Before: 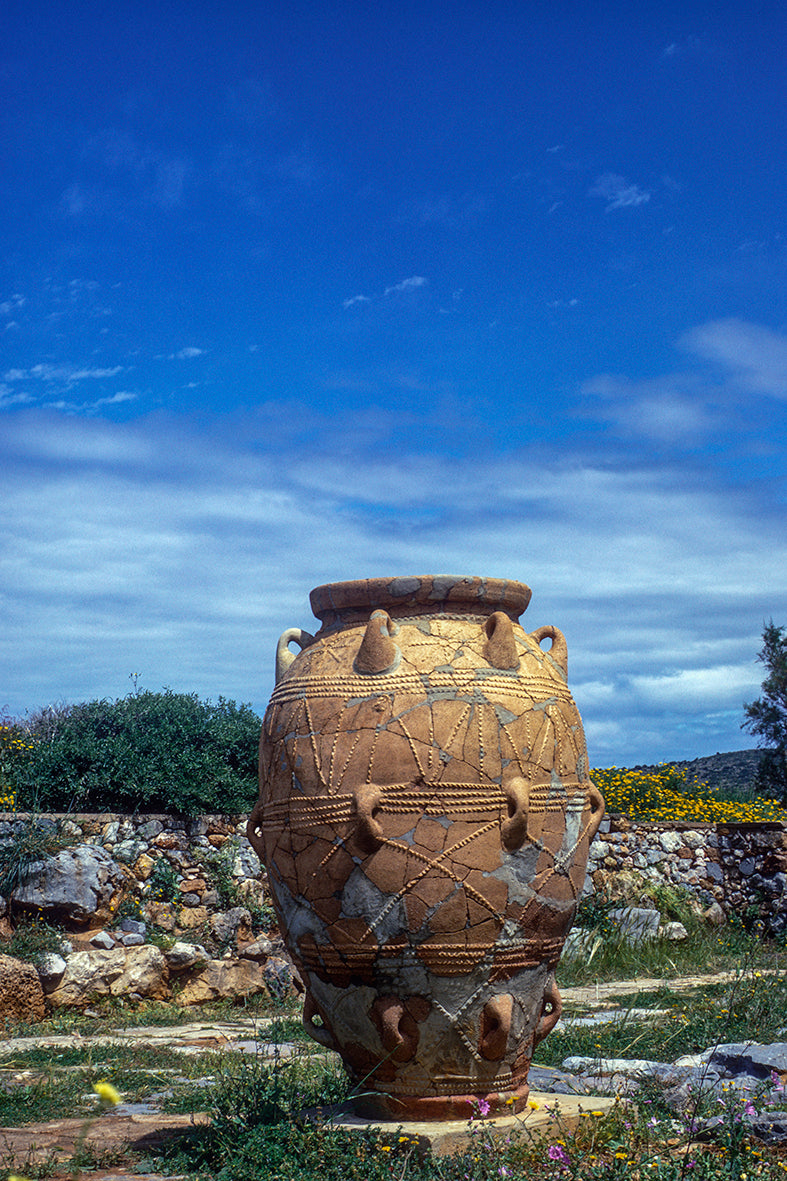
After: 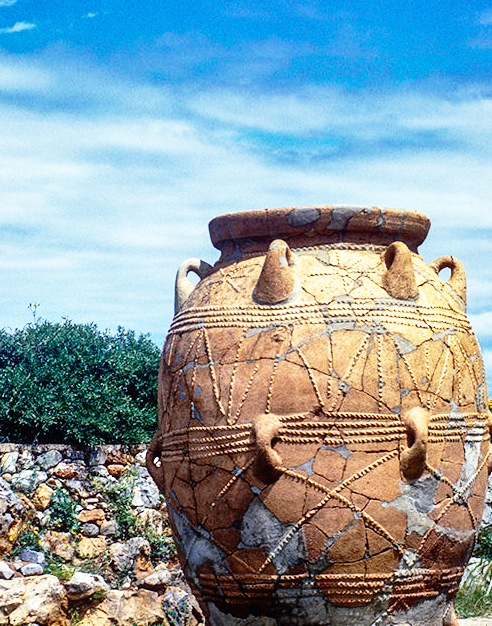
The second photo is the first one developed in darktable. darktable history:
shadows and highlights: low approximation 0.01, soften with gaussian
crop: left 12.903%, top 31.369%, right 24.471%, bottom 15.607%
base curve: curves: ch0 [(0, 0) (0.012, 0.01) (0.073, 0.168) (0.31, 0.711) (0.645, 0.957) (1, 1)], preserve colors none
